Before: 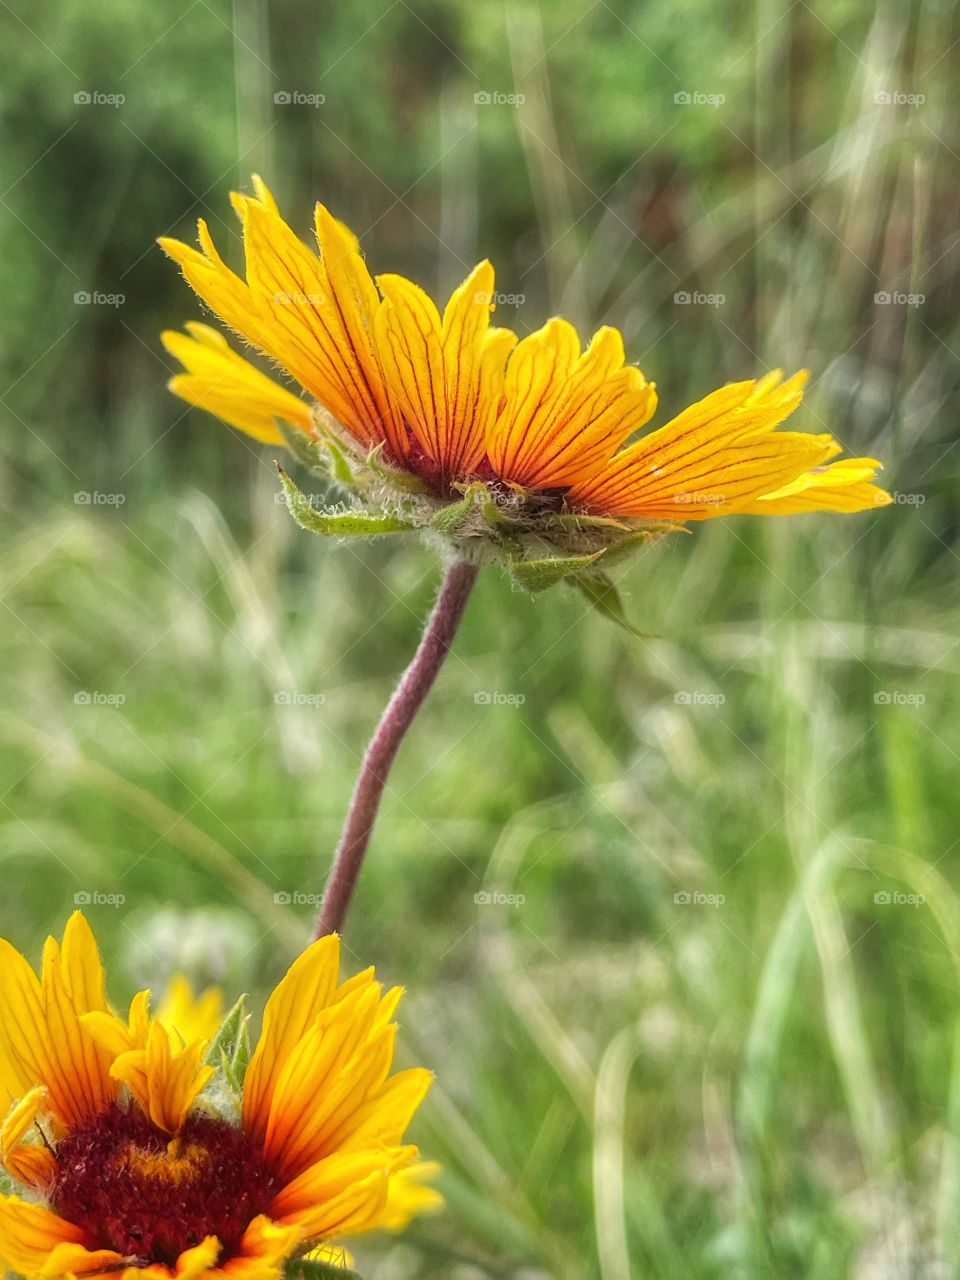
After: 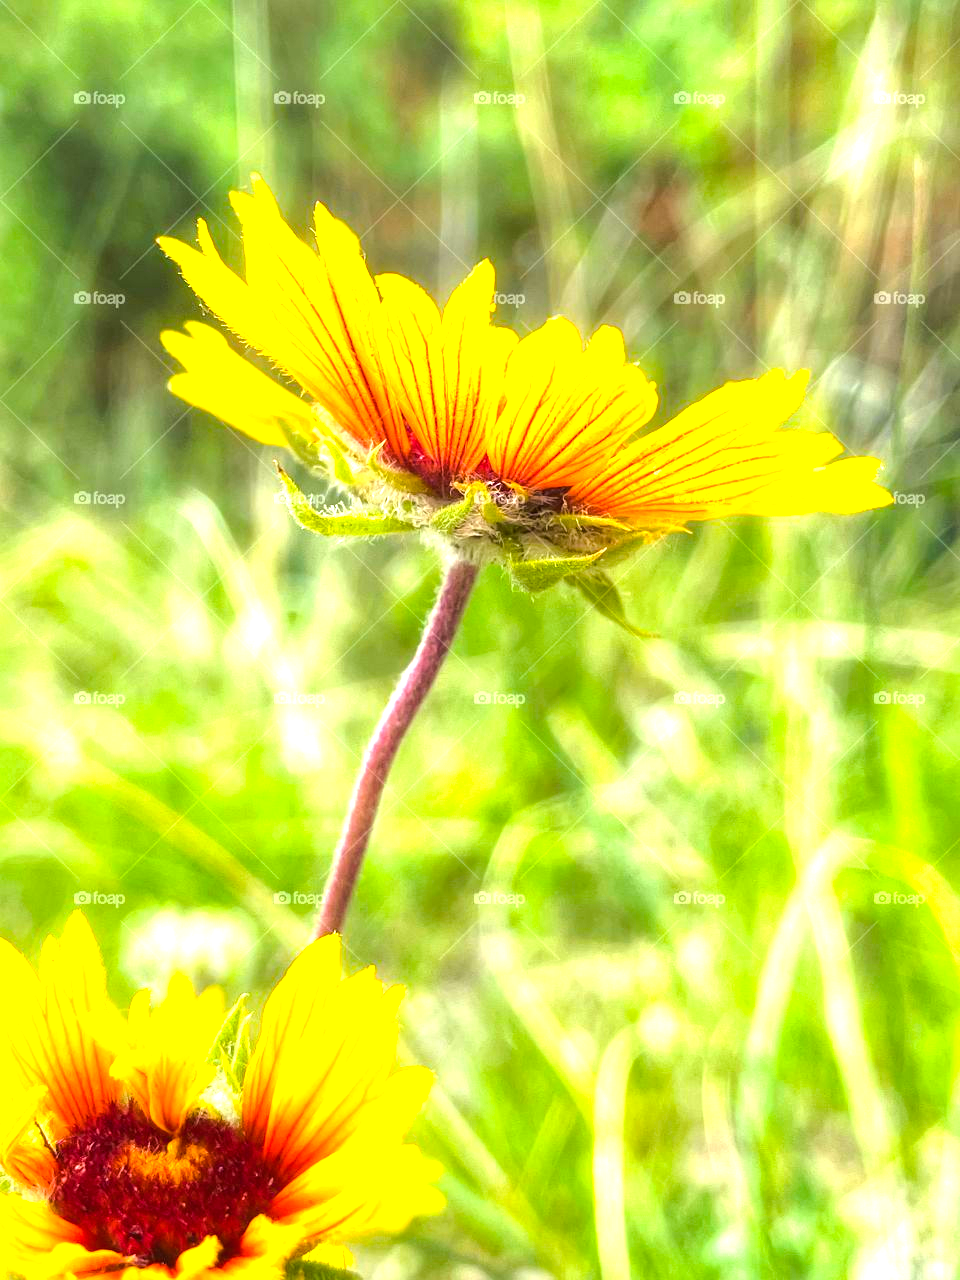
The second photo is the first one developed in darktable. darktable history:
color balance rgb: linear chroma grading › global chroma 19.158%, perceptual saturation grading › global saturation -0.121%, perceptual brilliance grading › highlights 6.124%, perceptual brilliance grading › mid-tones 18.125%, perceptual brilliance grading › shadows -5.185%, global vibrance 32.017%
exposure: exposure 1.16 EV, compensate exposure bias true, compensate highlight preservation false
